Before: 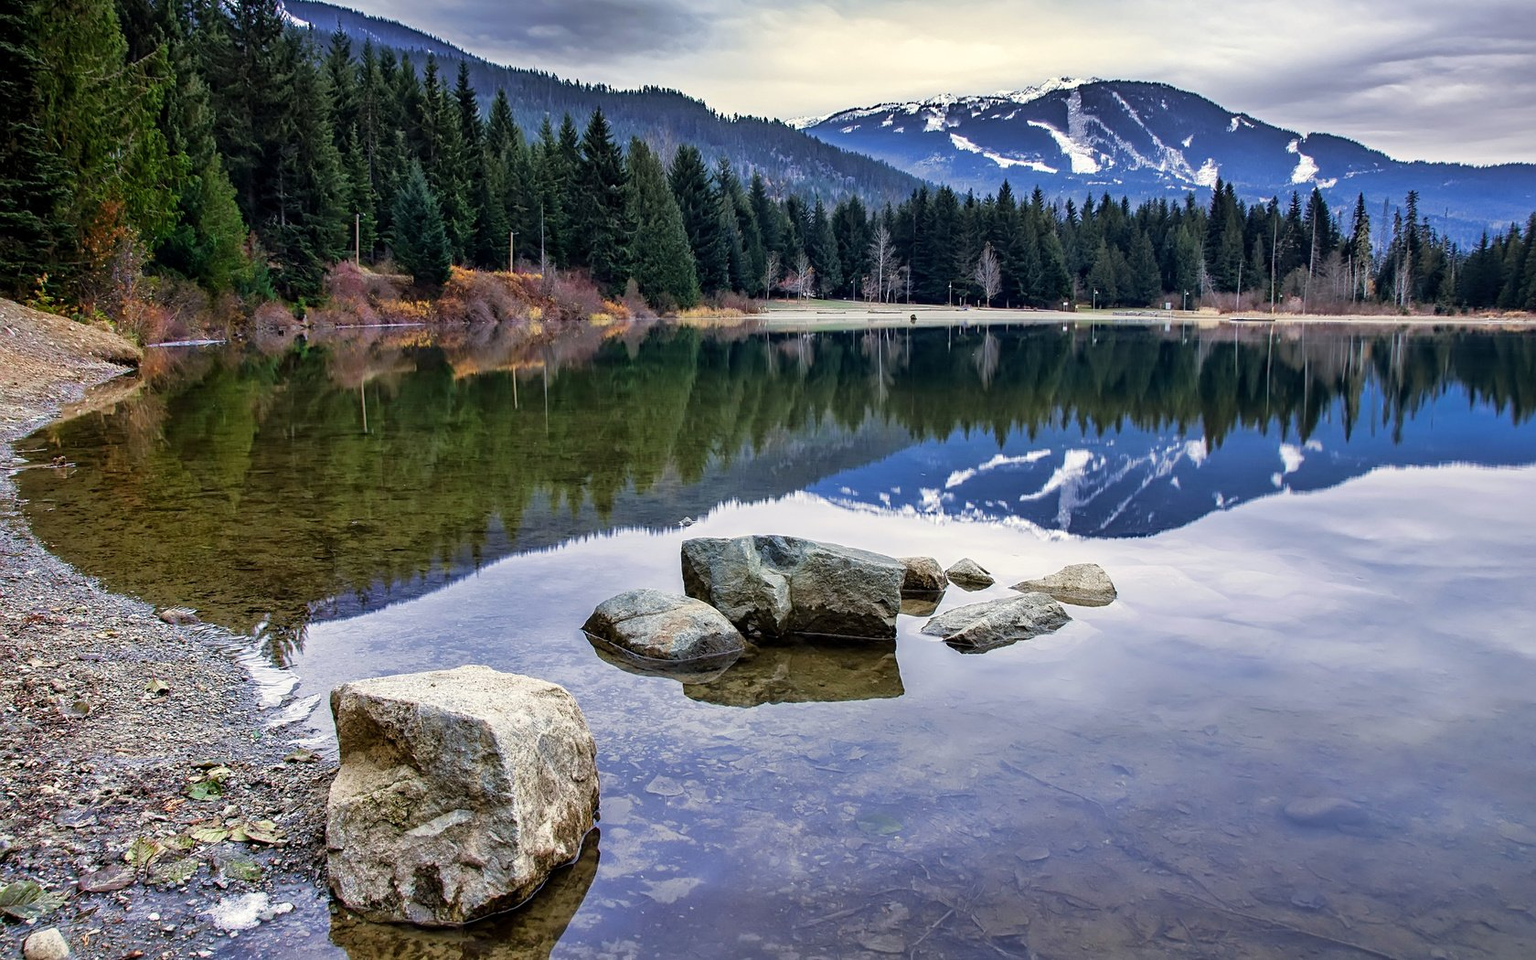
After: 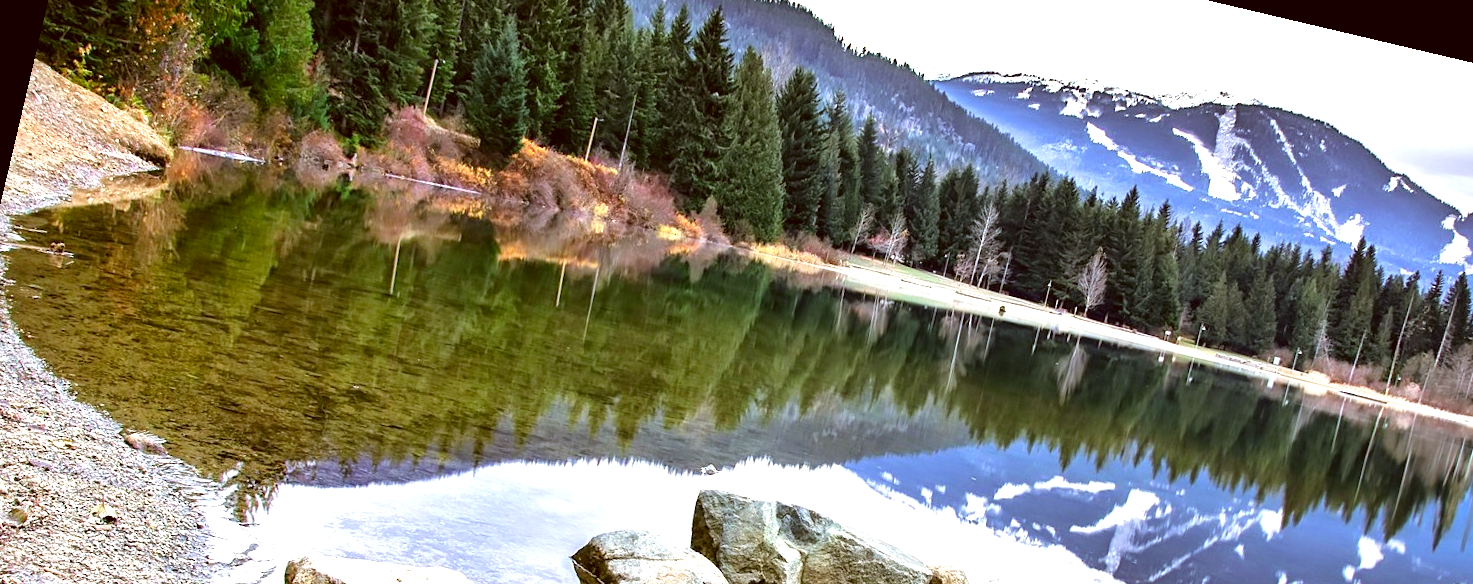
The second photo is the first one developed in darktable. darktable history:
exposure: exposure 1.2 EV, compensate highlight preservation false
rotate and perspective: rotation 13.27°, automatic cropping off
color correction: highlights a* -0.482, highlights b* 0.161, shadows a* 4.66, shadows b* 20.72
crop: left 7.036%, top 18.398%, right 14.379%, bottom 40.043%
color balance rgb: on, module defaults
